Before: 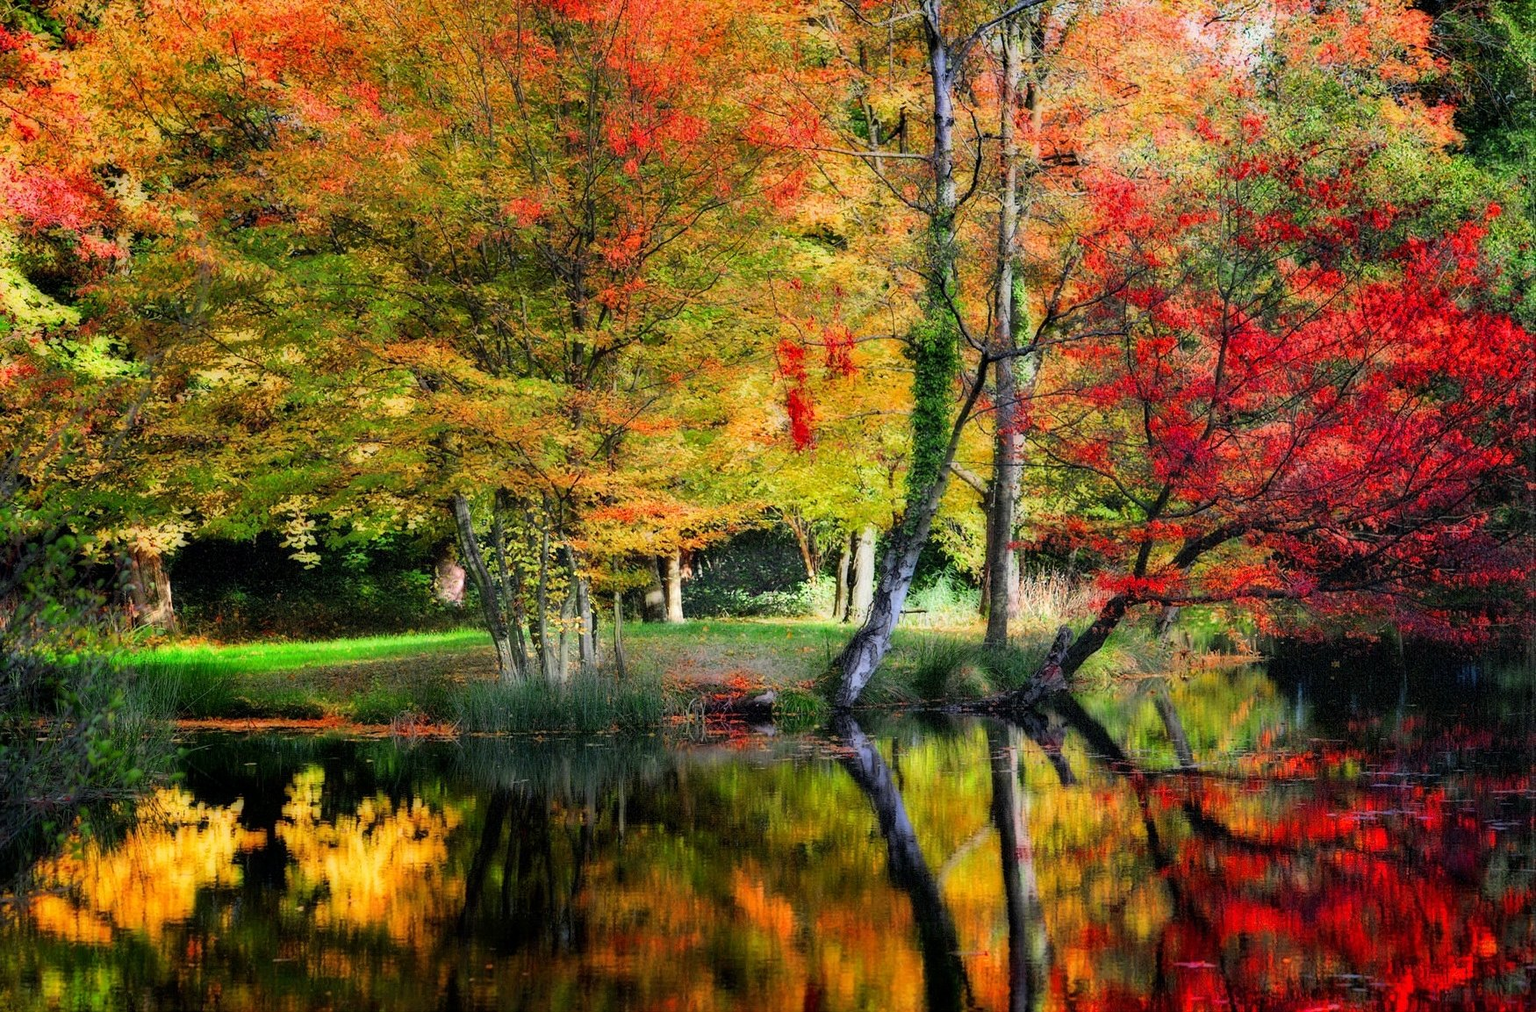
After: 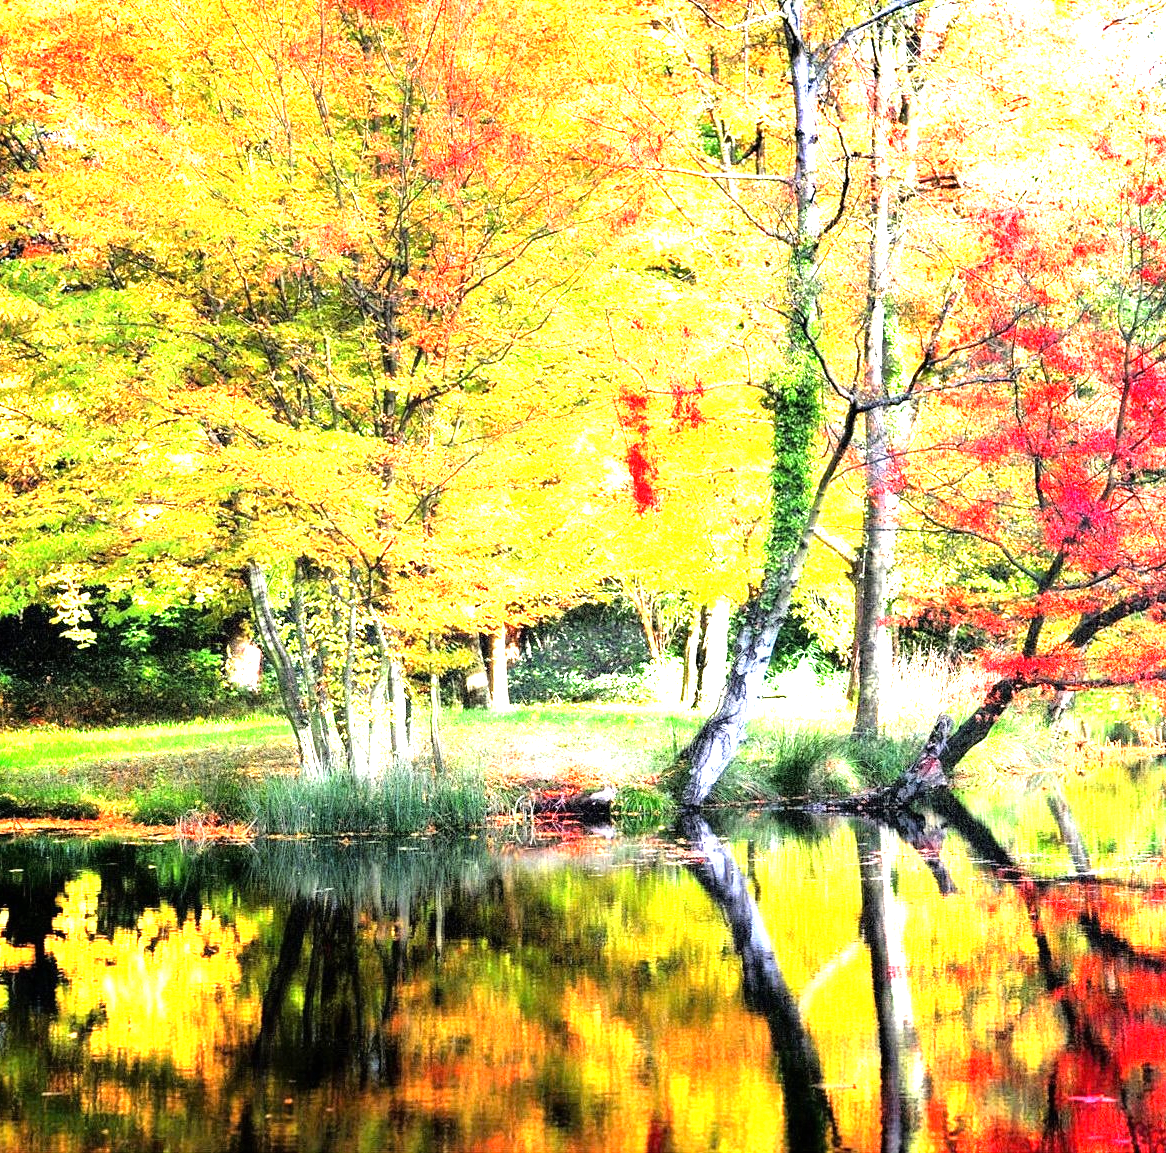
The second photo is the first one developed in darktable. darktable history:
crop and rotate: left 15.4%, right 17.925%
exposure: black level correction 0, exposure 1.554 EV, compensate exposure bias true, compensate highlight preservation false
tone equalizer: -8 EV -1.11 EV, -7 EV -0.976 EV, -6 EV -0.839 EV, -5 EV -0.604 EV, -3 EV 0.58 EV, -2 EV 0.861 EV, -1 EV 1.01 EV, +0 EV 1.07 EV
